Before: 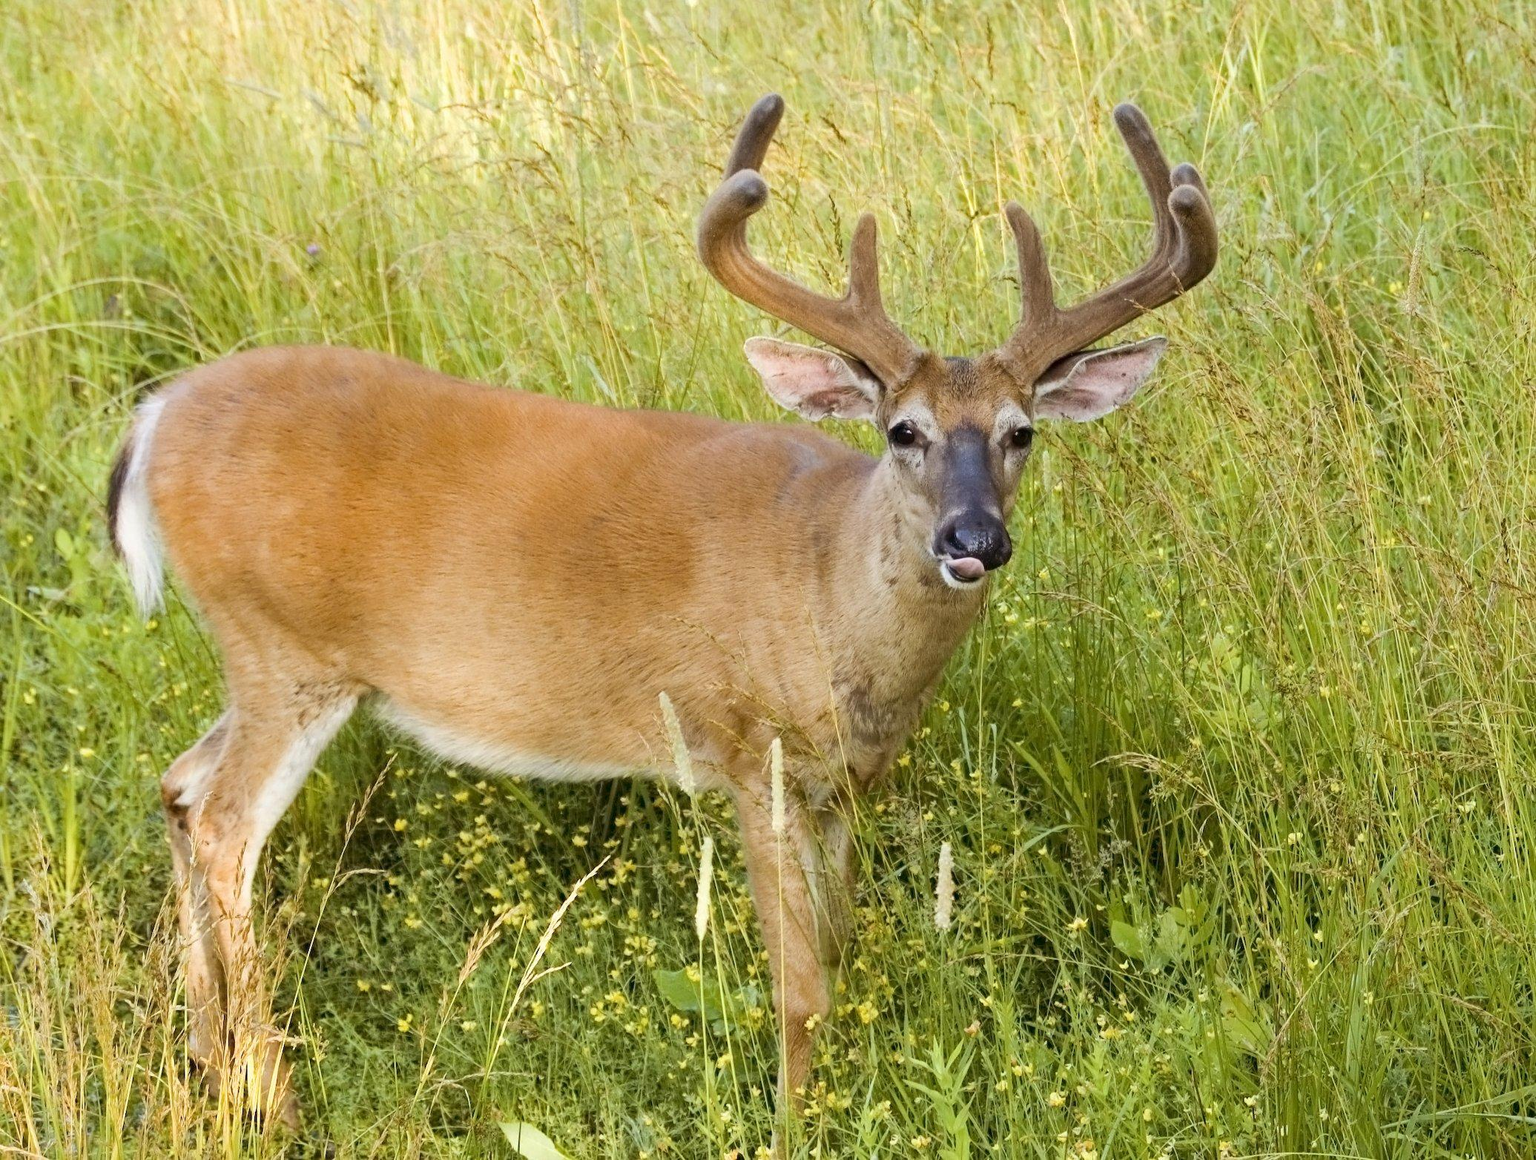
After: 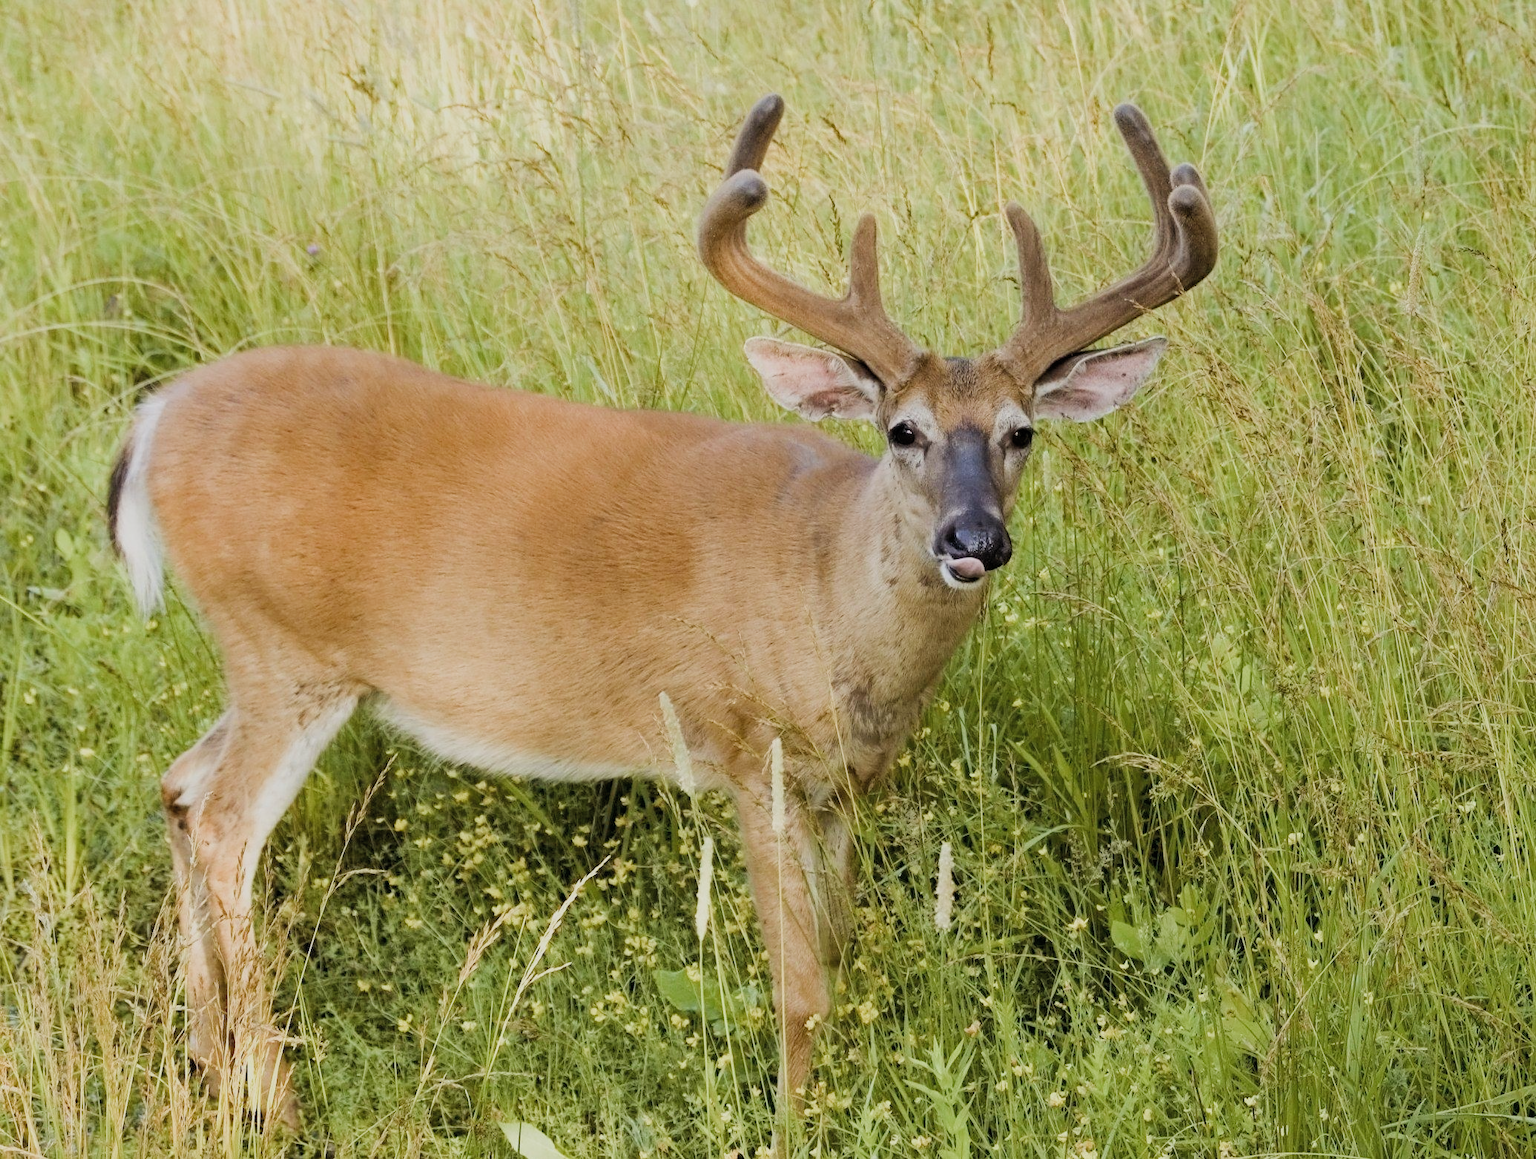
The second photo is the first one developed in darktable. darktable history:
filmic rgb: black relative exposure -8.01 EV, white relative exposure 3.99 EV, hardness 4.1, contrast 0.997, color science v4 (2020)
